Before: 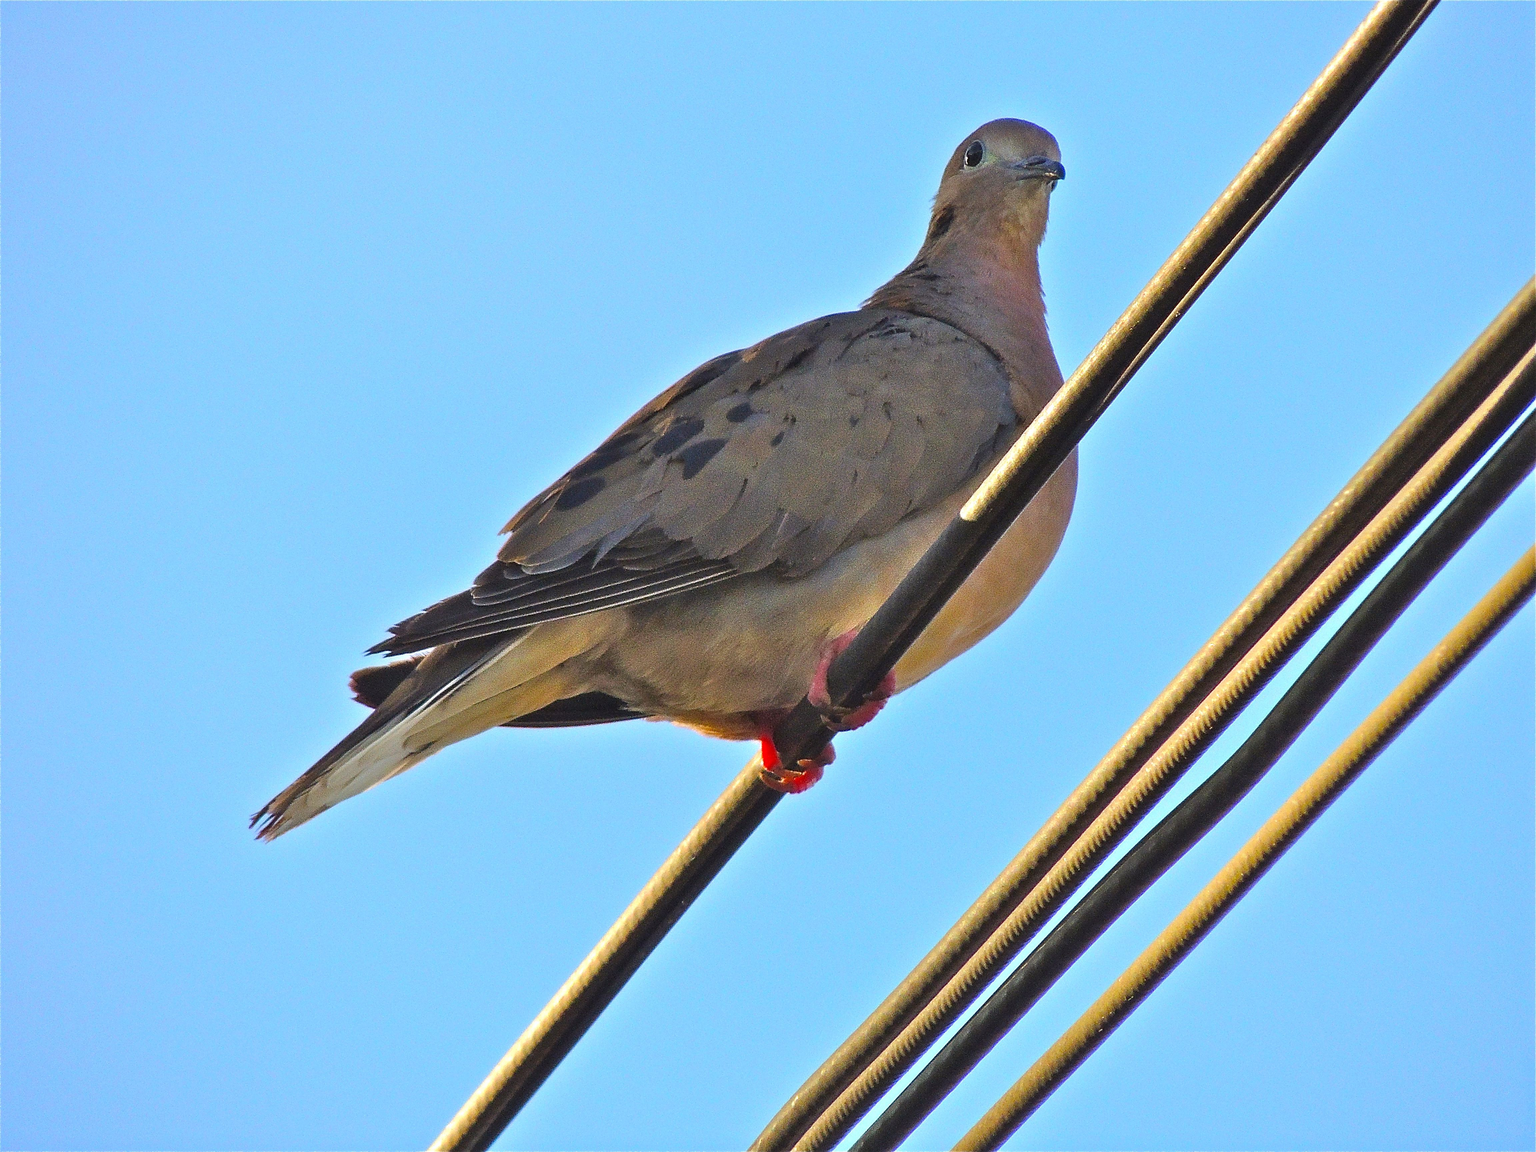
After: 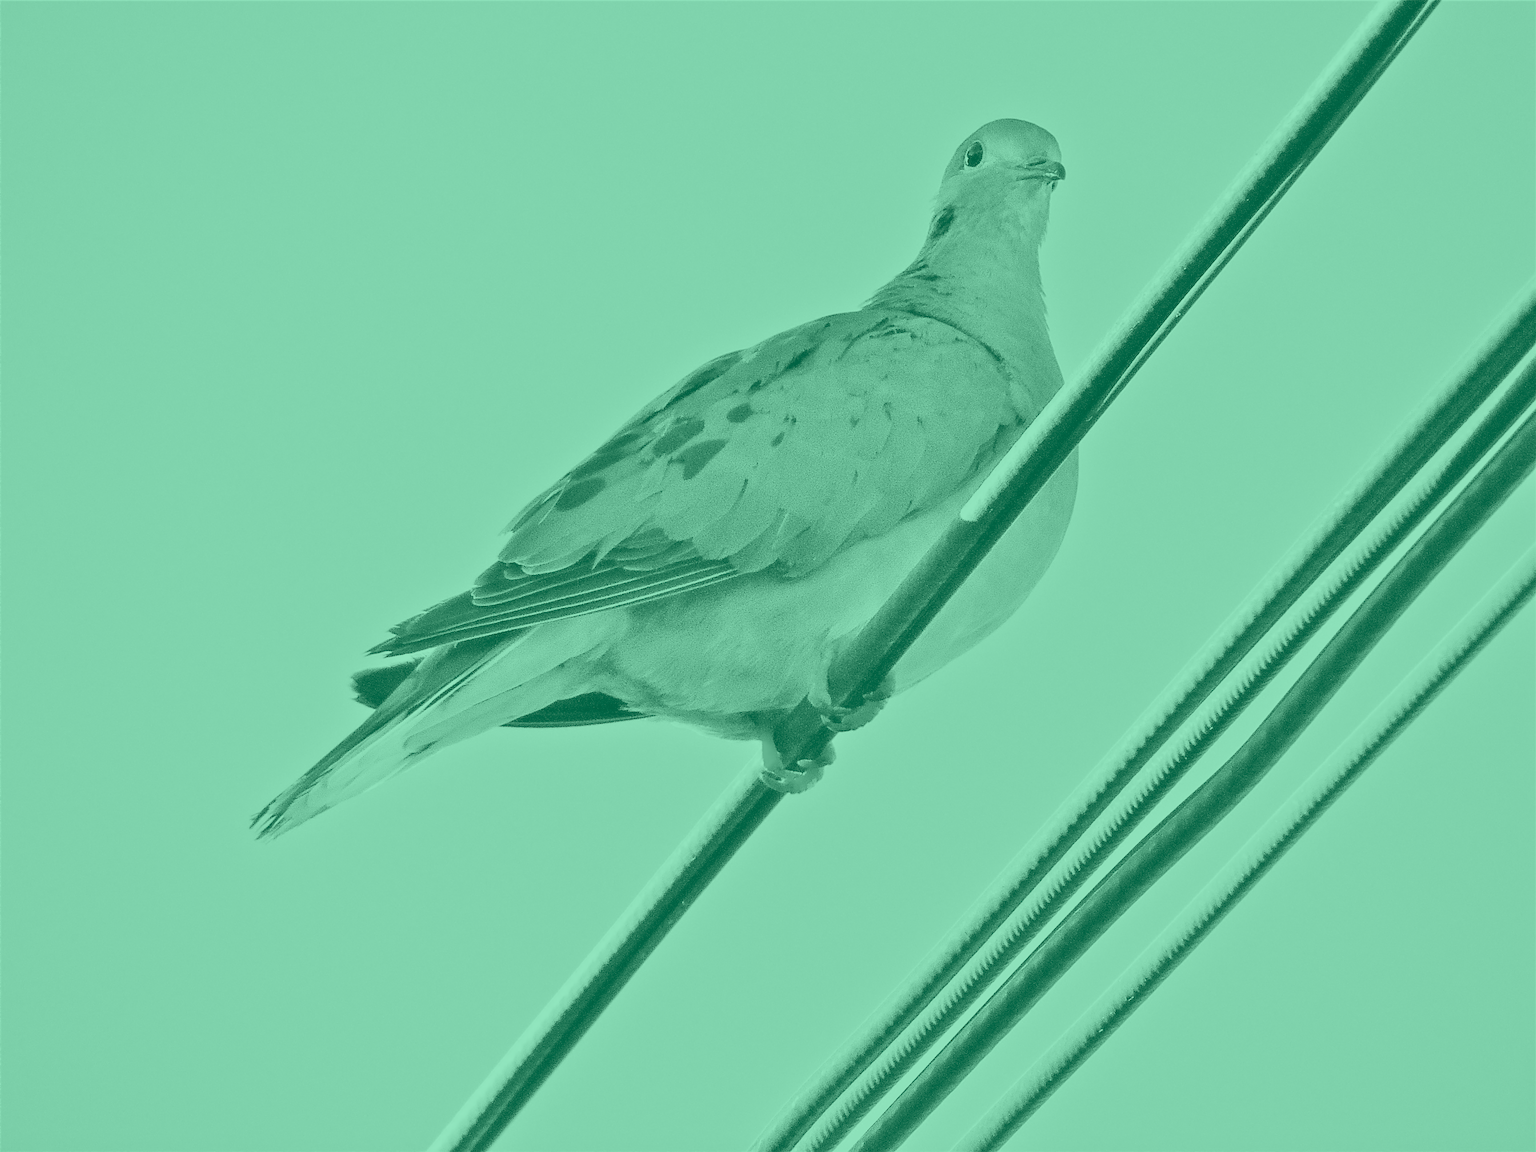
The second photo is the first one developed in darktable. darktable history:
colorize: hue 147.6°, saturation 65%, lightness 21.64%
filmic rgb: black relative exposure -7.65 EV, white relative exposure 4.56 EV, hardness 3.61
tone equalizer: -8 EV -0.417 EV, -7 EV -0.389 EV, -6 EV -0.333 EV, -5 EV -0.222 EV, -3 EV 0.222 EV, -2 EV 0.333 EV, -1 EV 0.389 EV, +0 EV 0.417 EV, edges refinement/feathering 500, mask exposure compensation -1.57 EV, preserve details no
color balance rgb: shadows lift › chroma 6.43%, shadows lift › hue 305.74°, highlights gain › chroma 2.43%, highlights gain › hue 35.74°, global offset › chroma 0.28%, global offset › hue 320.29°, linear chroma grading › global chroma 5.5%, perceptual saturation grading › global saturation 30%, contrast 5.15%
white balance: red 0.984, blue 1.059
exposure: black level correction 0.009, exposure 1.425 EV, compensate highlight preservation false
